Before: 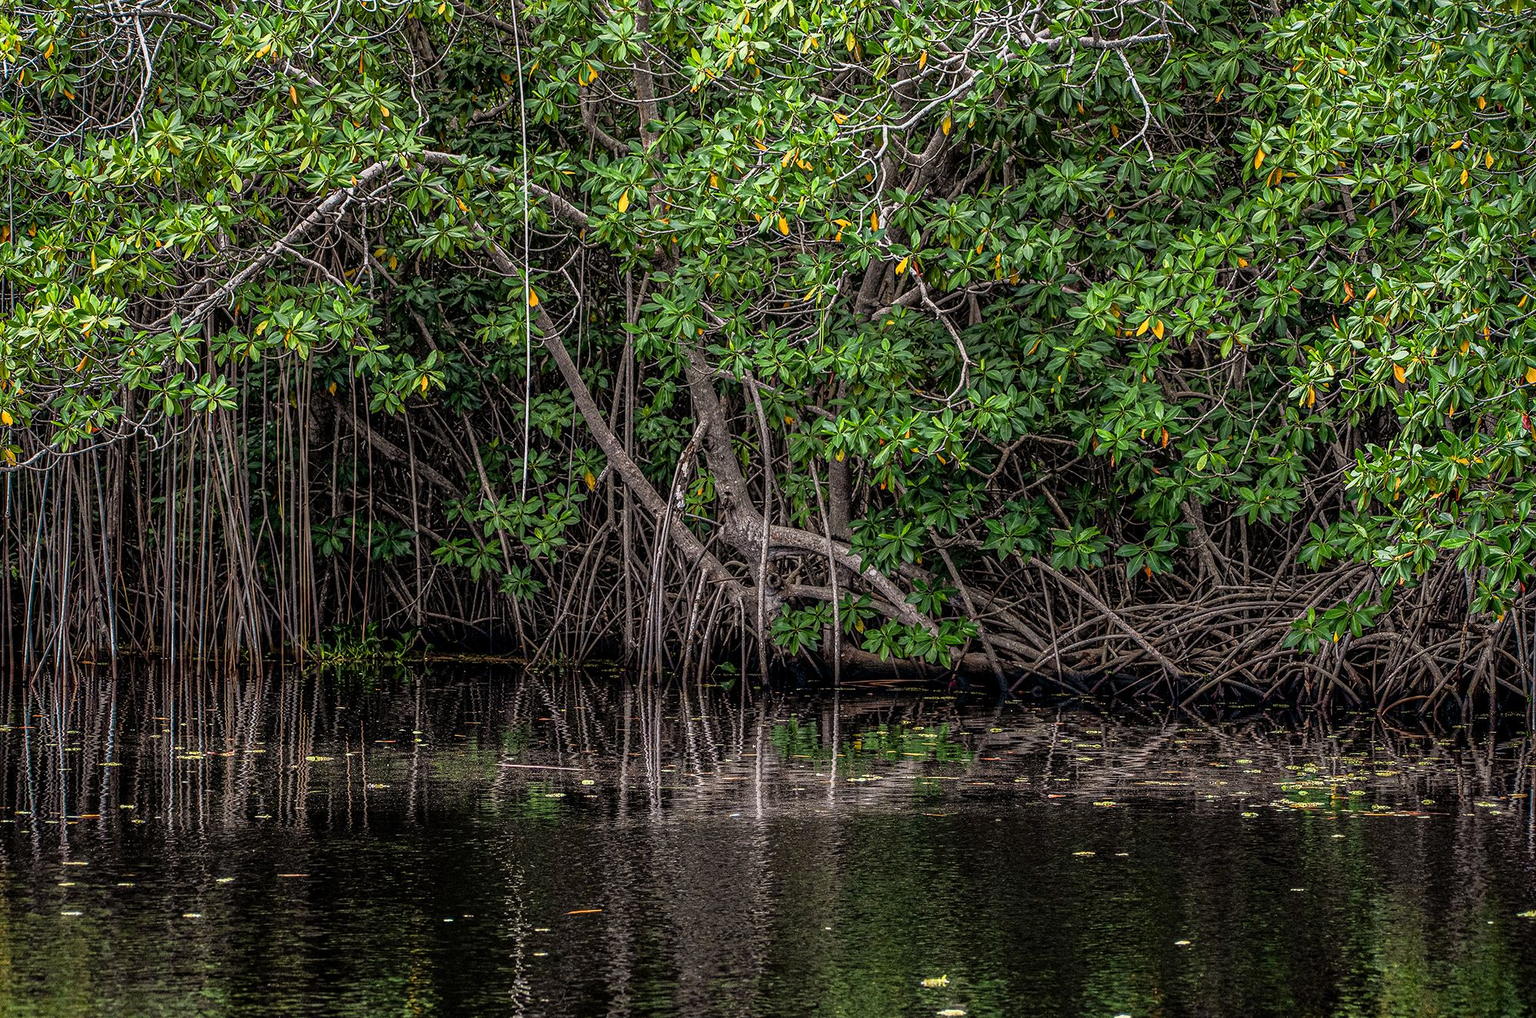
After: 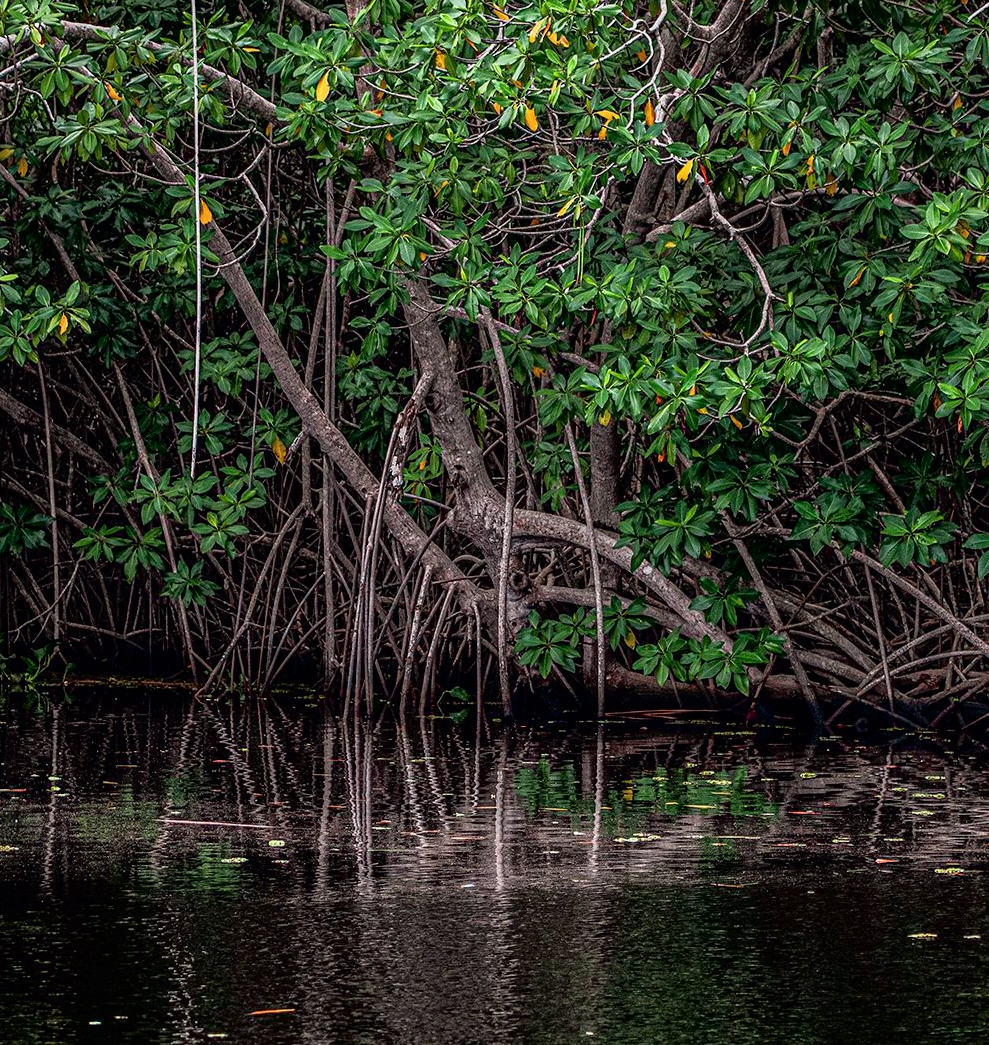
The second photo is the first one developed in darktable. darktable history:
exposure: compensate exposure bias true, compensate highlight preservation false
crop and rotate: angle 0.021°, left 24.462%, top 13.216%, right 26.034%, bottom 7.824%
tone curve: curves: ch0 [(0, 0) (0.106, 0.041) (0.256, 0.197) (0.37, 0.336) (0.513, 0.481) (0.667, 0.629) (1, 1)]; ch1 [(0, 0) (0.502, 0.505) (0.553, 0.577) (1, 1)]; ch2 [(0, 0) (0.5, 0.495) (0.56, 0.544) (1, 1)], color space Lab, independent channels, preserve colors none
